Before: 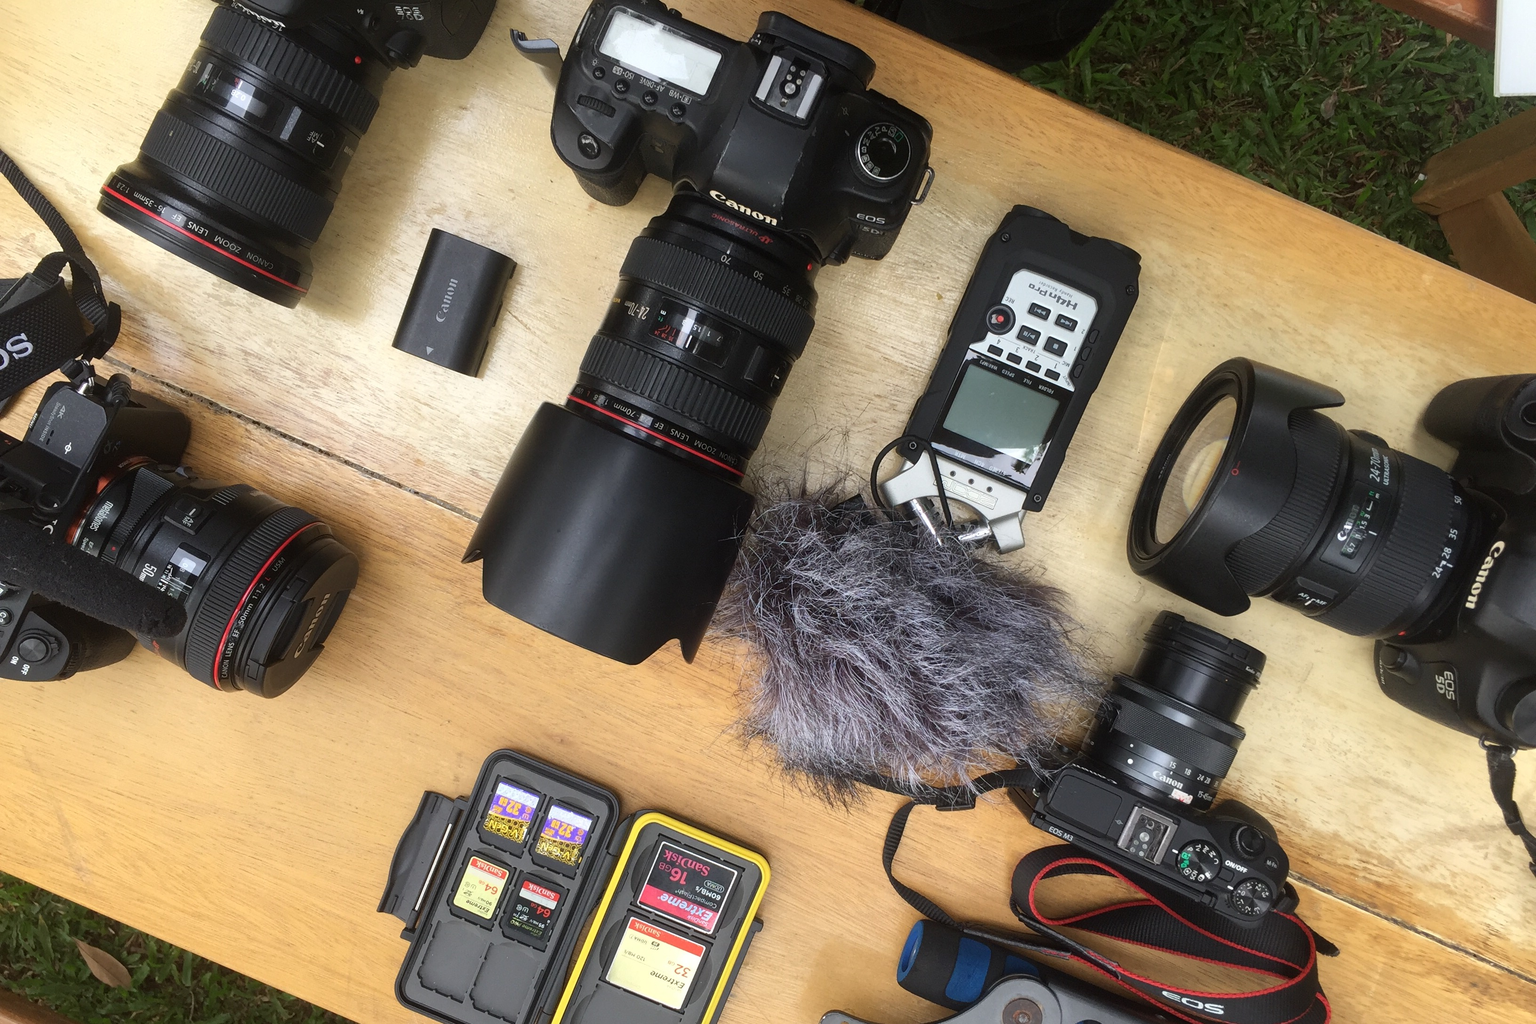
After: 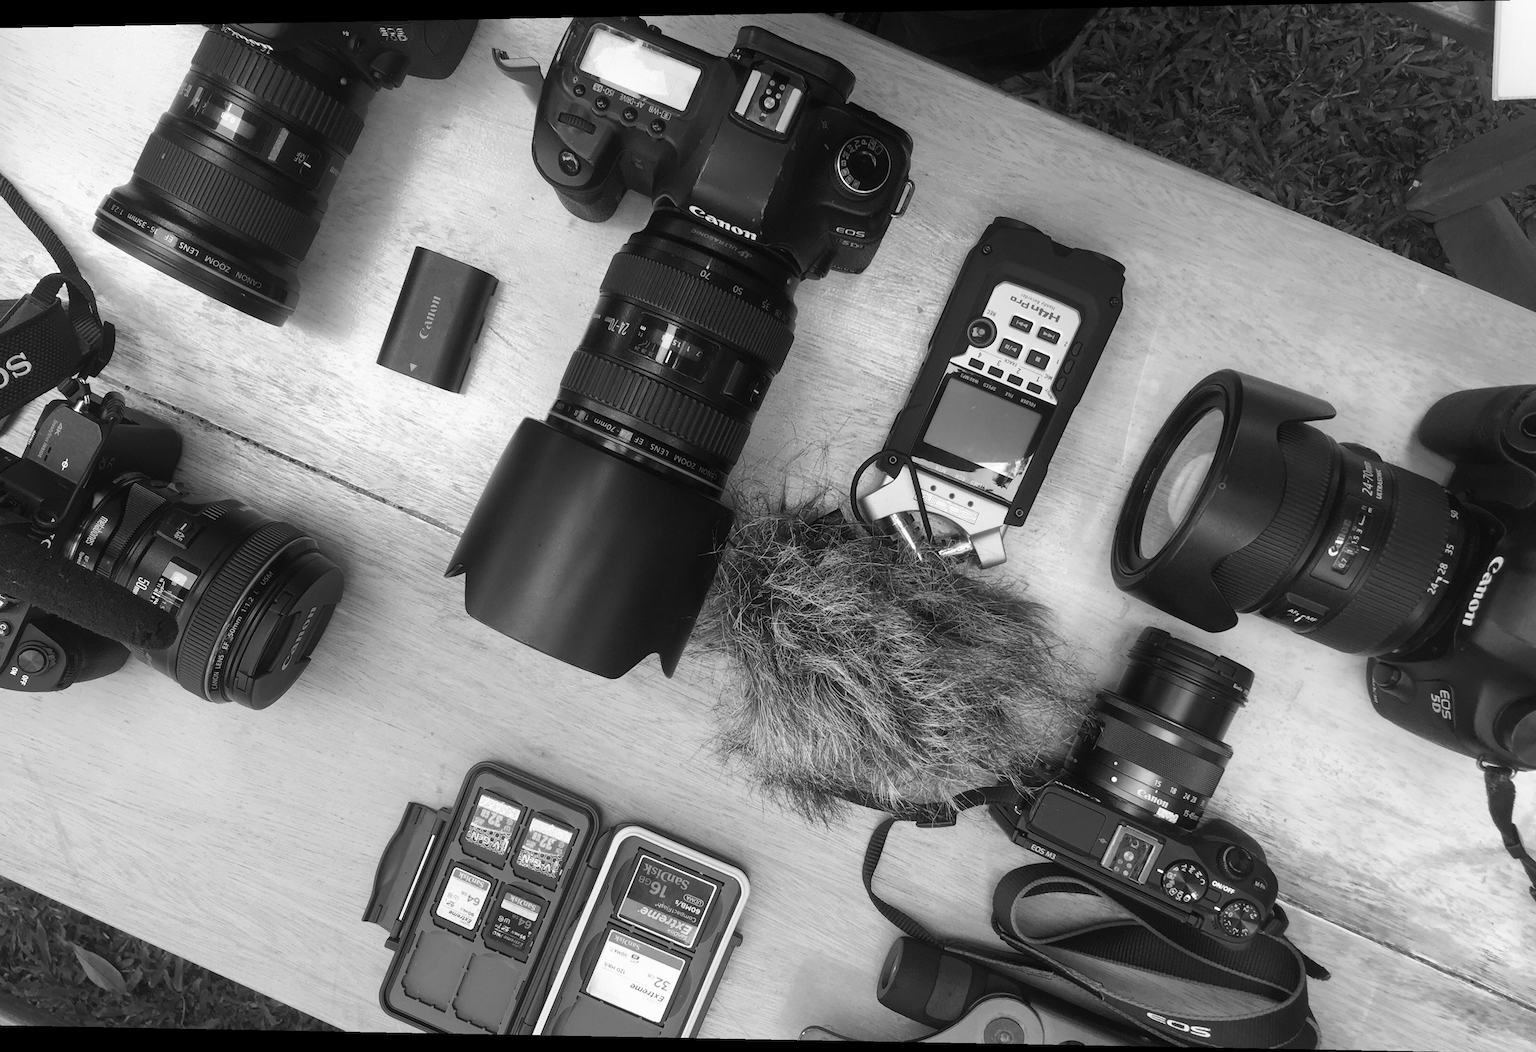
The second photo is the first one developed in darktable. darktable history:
rotate and perspective: lens shift (horizontal) -0.055, automatic cropping off
monochrome: on, module defaults
